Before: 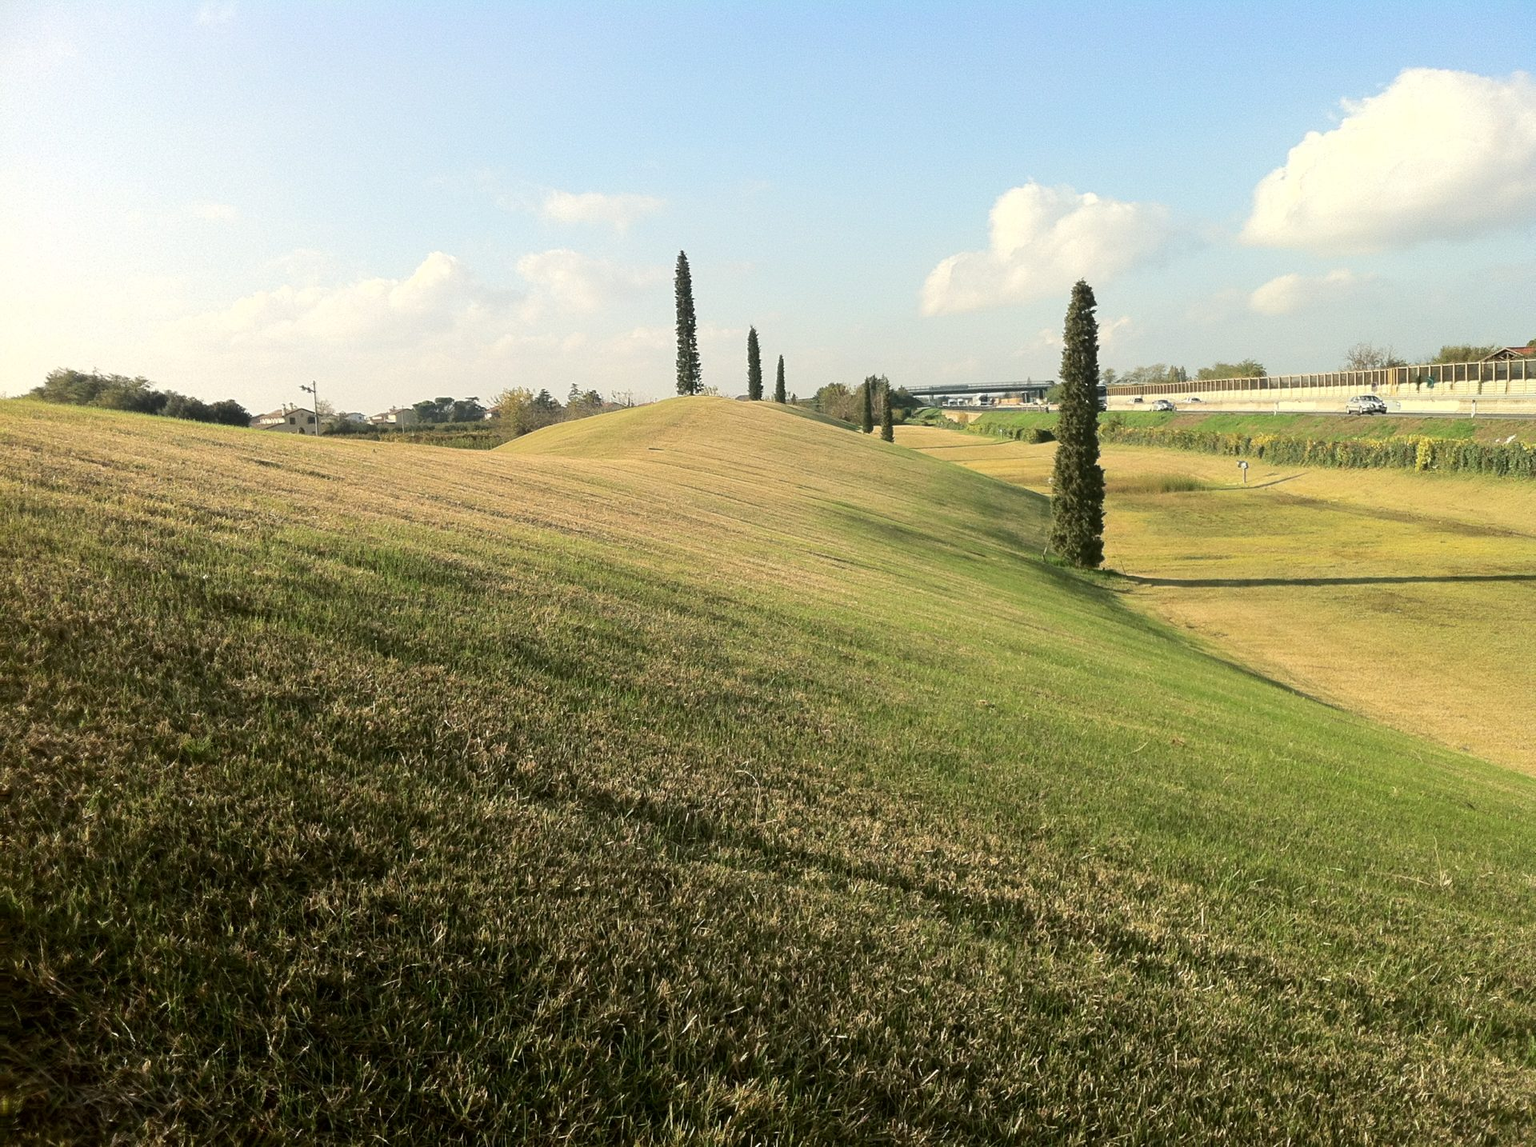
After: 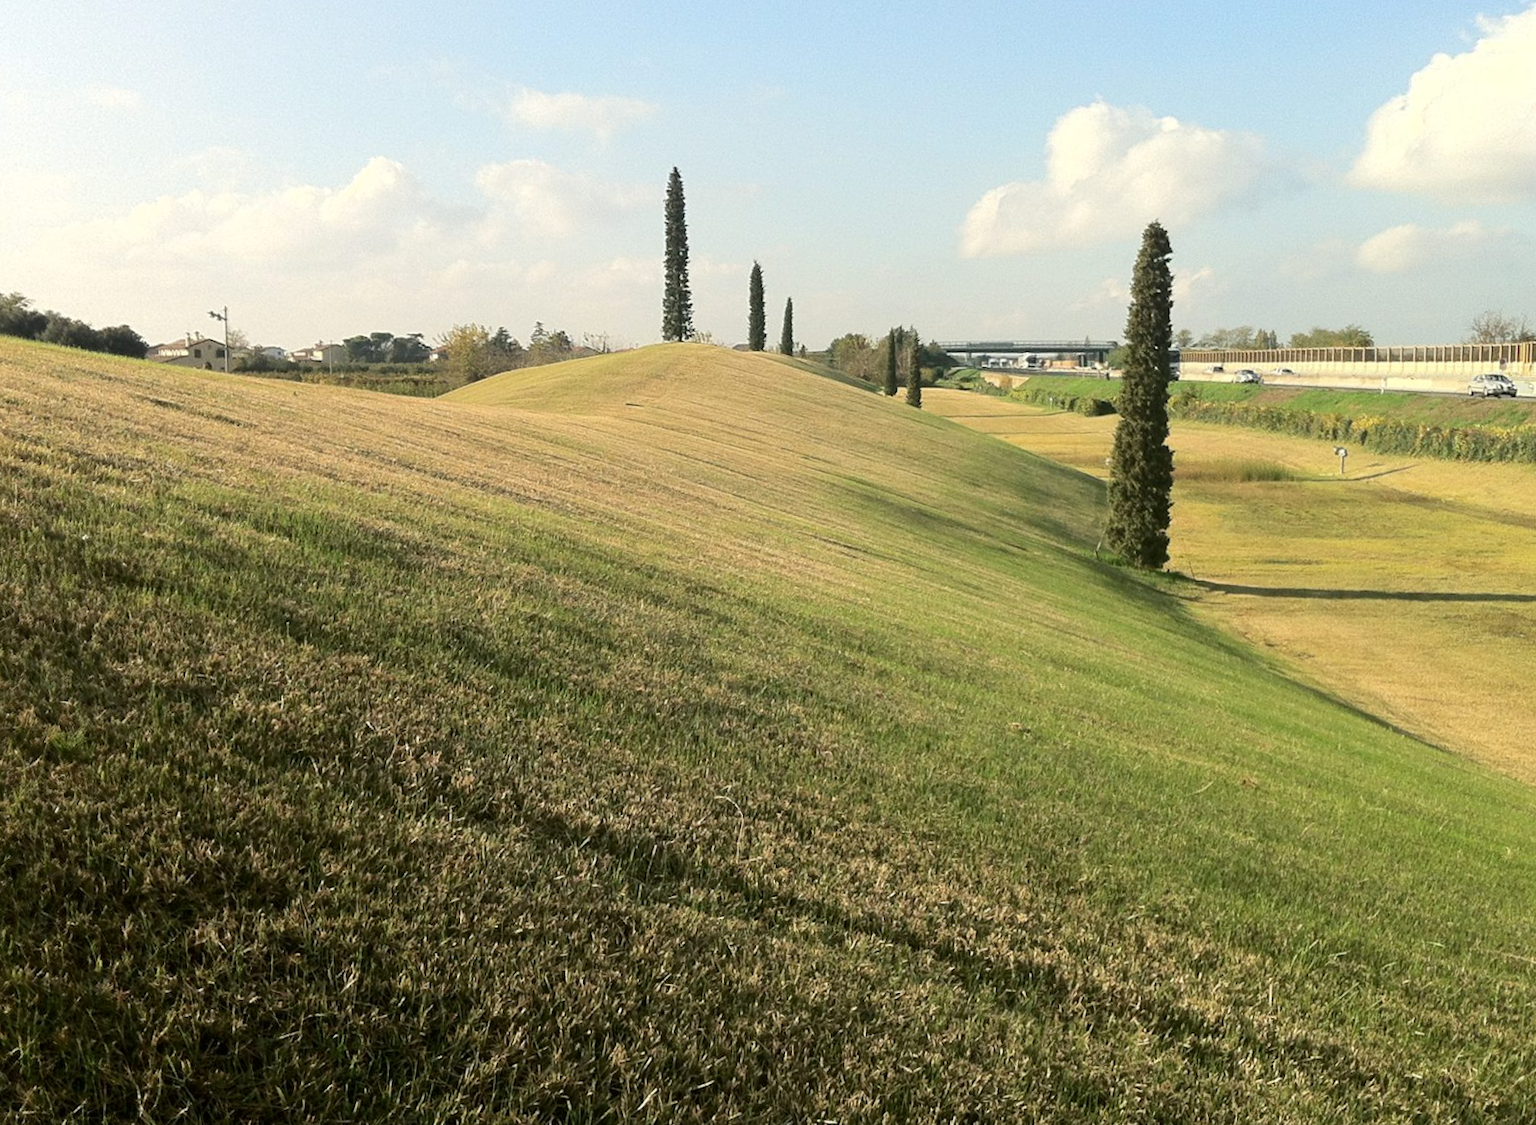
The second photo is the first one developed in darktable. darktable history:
rotate and perspective: rotation -1°, crop left 0.011, crop right 0.989, crop top 0.025, crop bottom 0.975
crop and rotate: angle -3.27°, left 5.211%, top 5.211%, right 4.607%, bottom 4.607%
